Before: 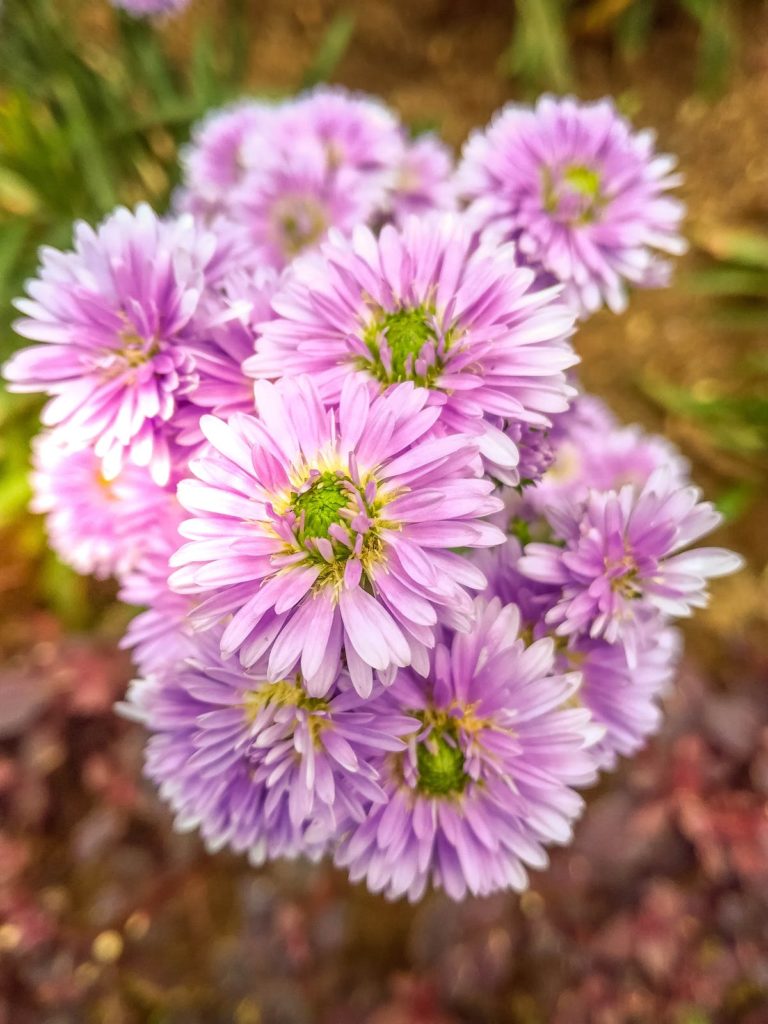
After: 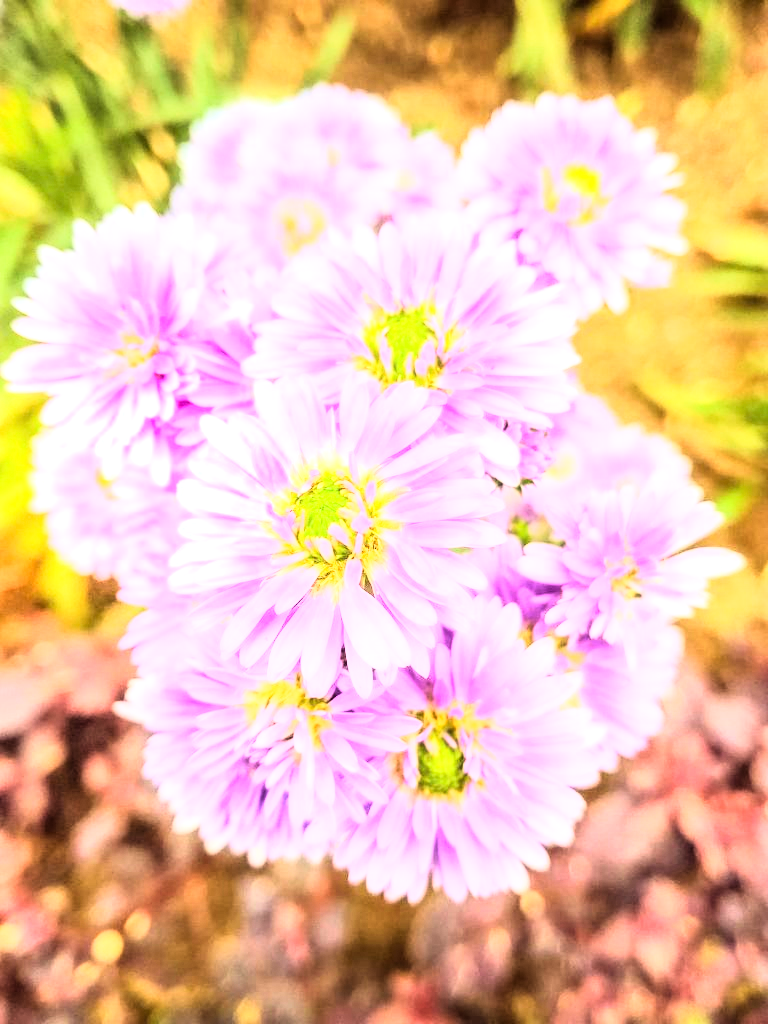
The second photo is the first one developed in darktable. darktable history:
white balance: emerald 1
exposure: black level correction 0, exposure 1 EV, compensate exposure bias true, compensate highlight preservation false
tone equalizer: on, module defaults
rgb curve: curves: ch0 [(0, 0) (0.21, 0.15) (0.24, 0.21) (0.5, 0.75) (0.75, 0.96) (0.89, 0.99) (1, 1)]; ch1 [(0, 0.02) (0.21, 0.13) (0.25, 0.2) (0.5, 0.67) (0.75, 0.9) (0.89, 0.97) (1, 1)]; ch2 [(0, 0.02) (0.21, 0.13) (0.25, 0.2) (0.5, 0.67) (0.75, 0.9) (0.89, 0.97) (1, 1)], compensate middle gray true
